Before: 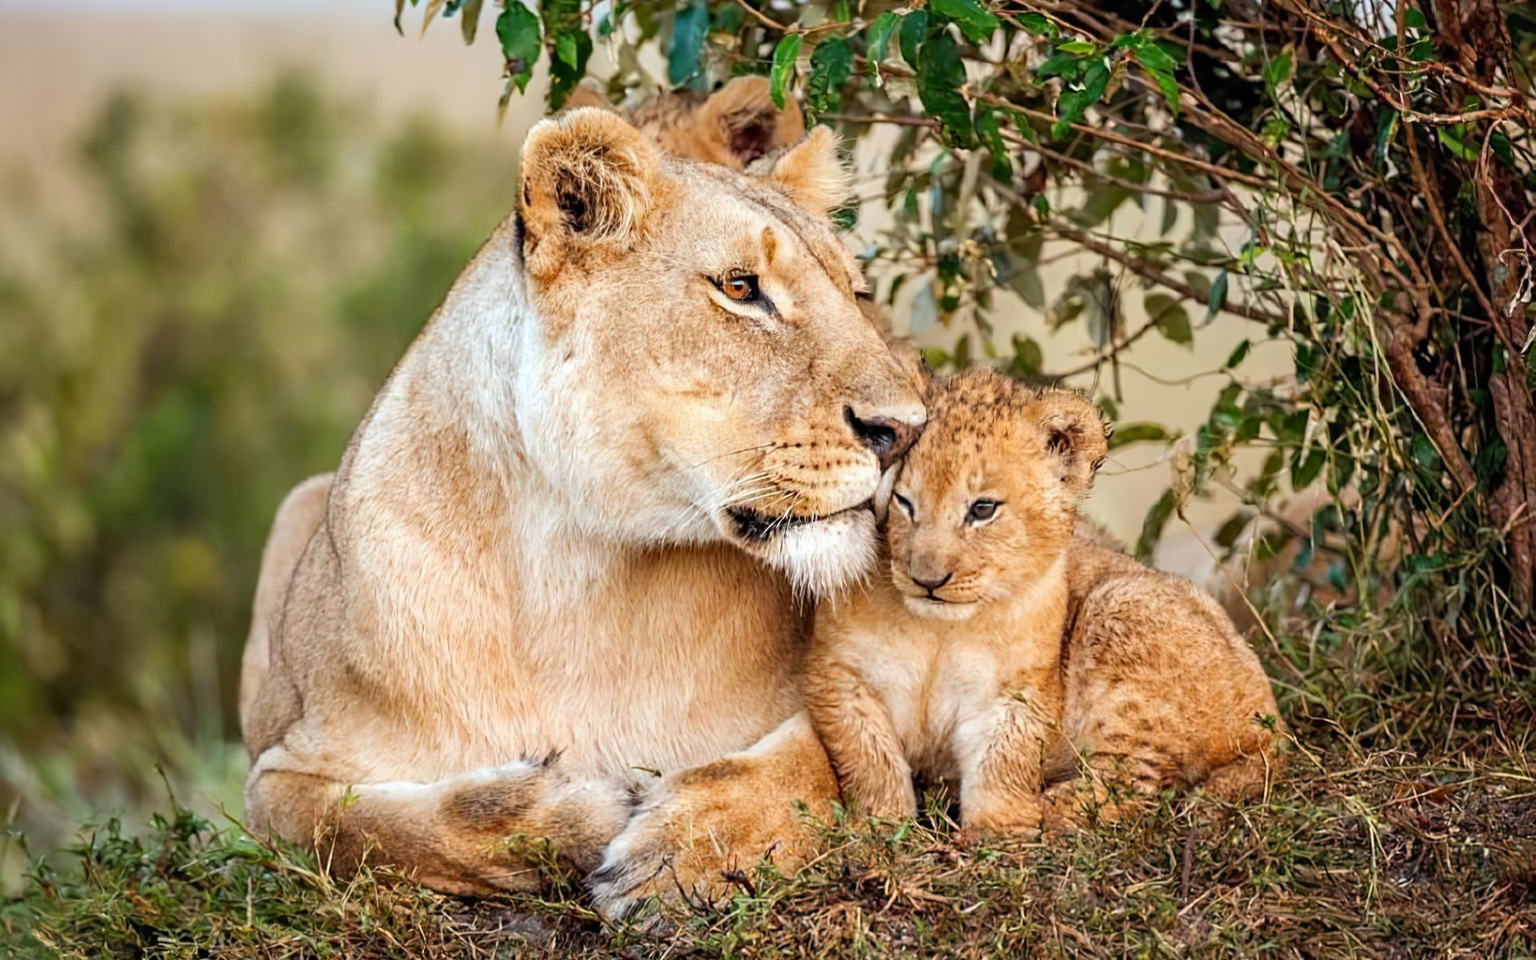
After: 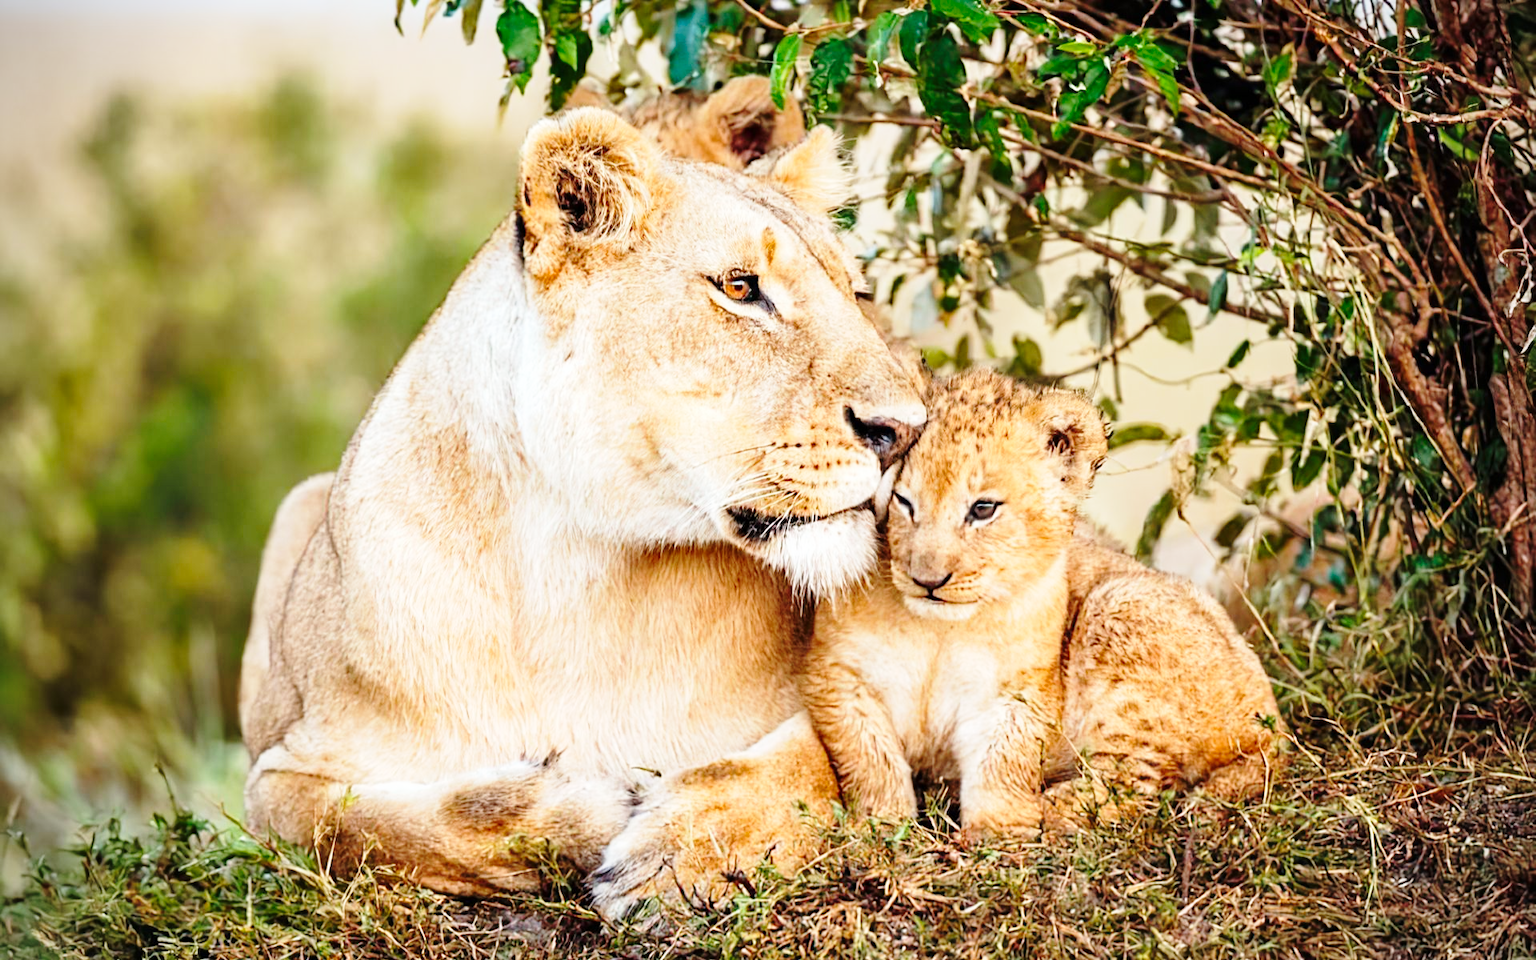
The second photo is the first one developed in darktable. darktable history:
vignetting: fall-off start 92.27%, unbound false
base curve: curves: ch0 [(0, 0) (0.028, 0.03) (0.121, 0.232) (0.46, 0.748) (0.859, 0.968) (1, 1)], preserve colors none
